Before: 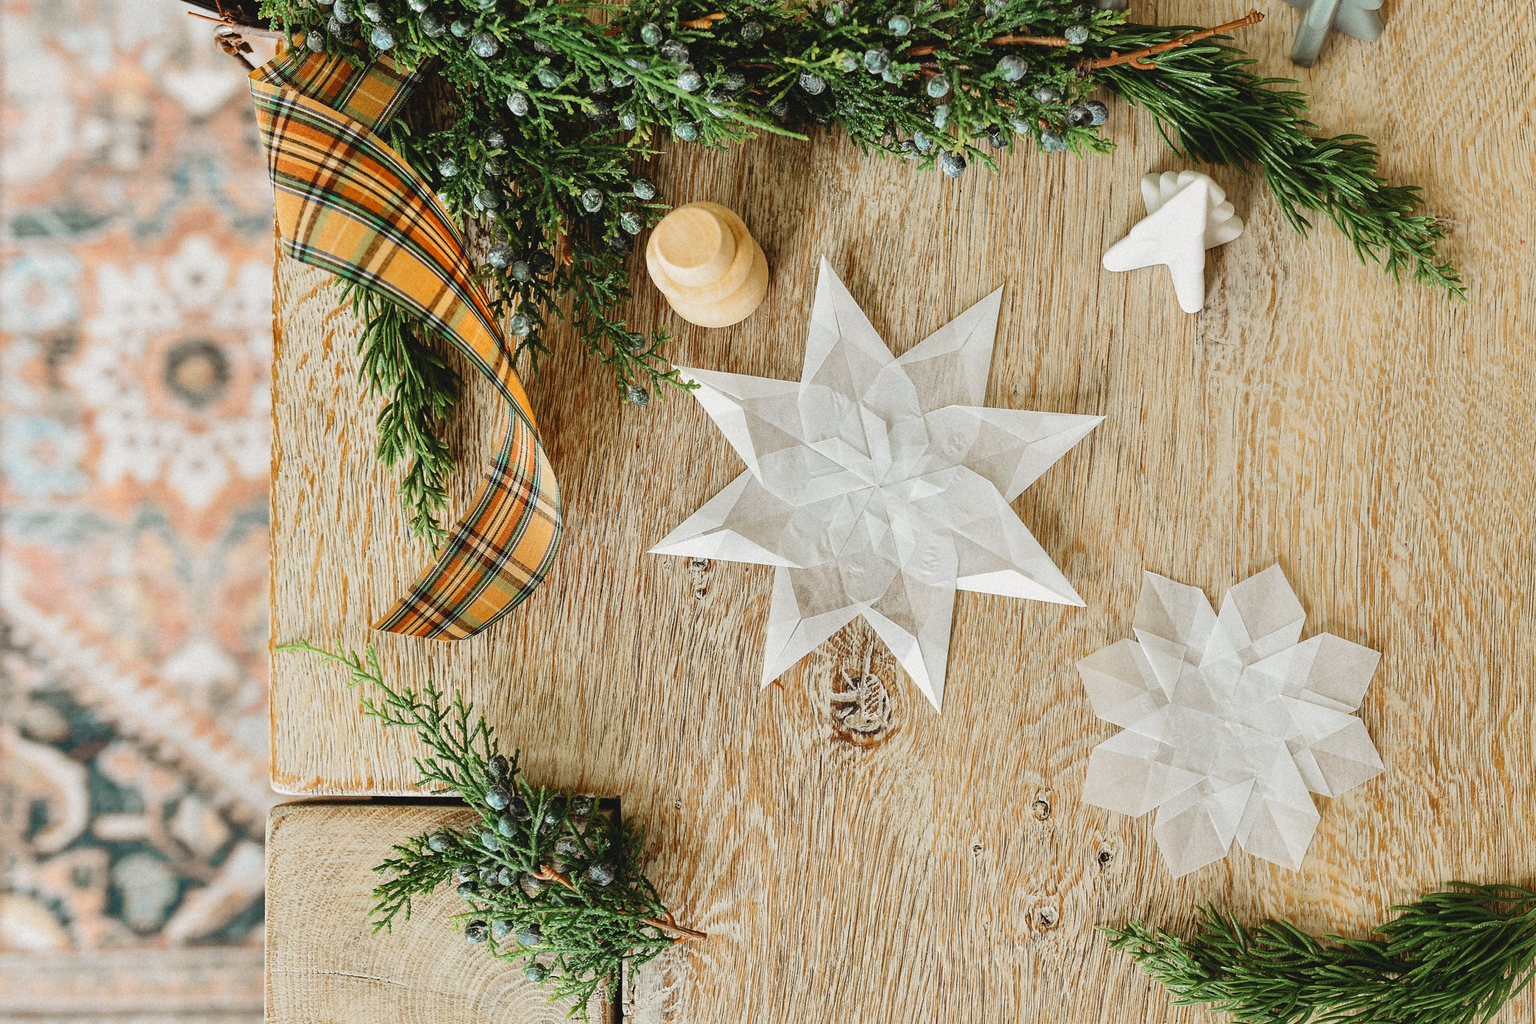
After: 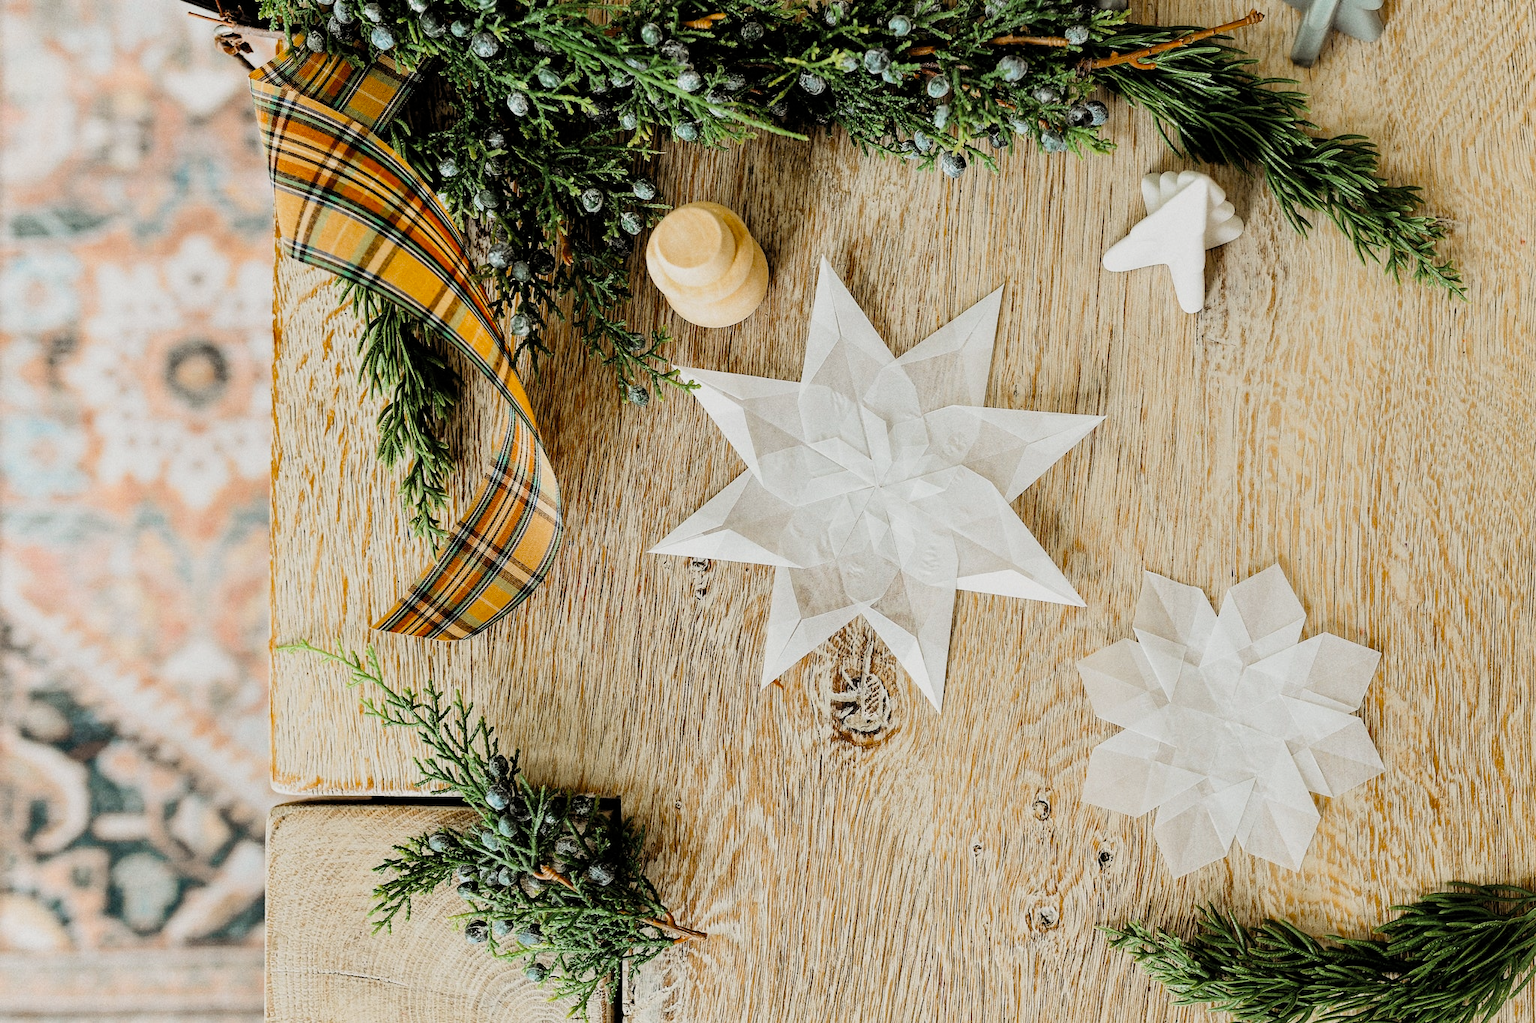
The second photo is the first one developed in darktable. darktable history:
filmic rgb: black relative exposure -7.75 EV, white relative exposure 4.4 EV, threshold 3 EV, target black luminance 0%, hardness 3.76, latitude 50.51%, contrast 1.074, highlights saturation mix 10%, shadows ↔ highlights balance -0.22%, color science v4 (2020), enable highlight reconstruction true
shadows and highlights: shadows 0, highlights 40
contrast brightness saturation: contrast 0.06, brightness -0.01, saturation -0.23
